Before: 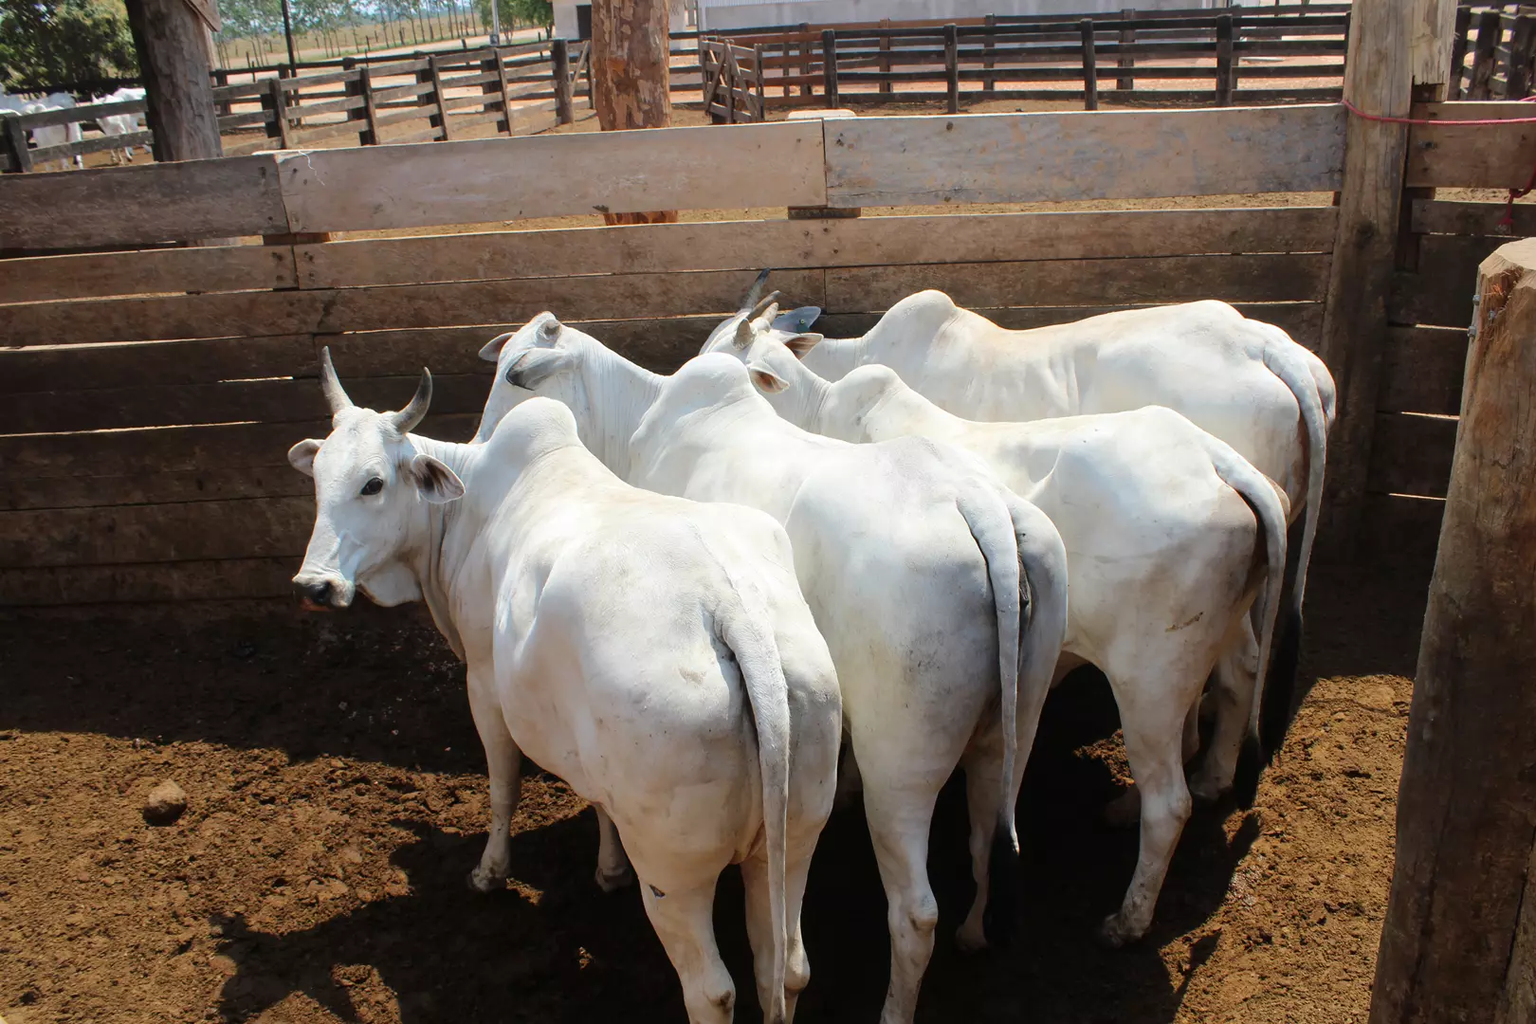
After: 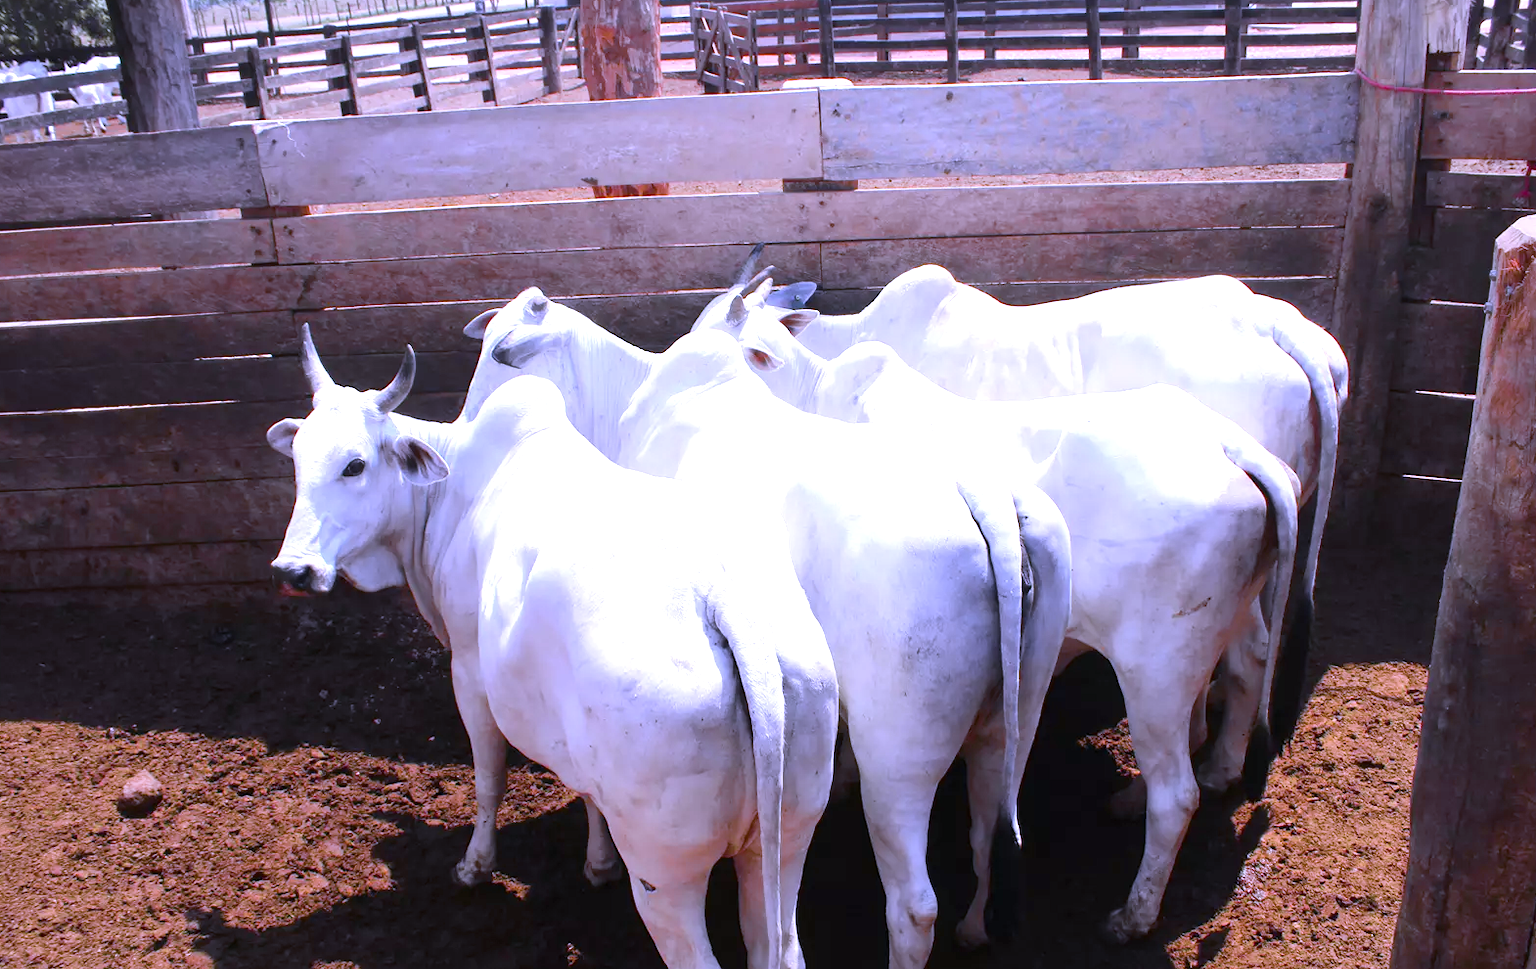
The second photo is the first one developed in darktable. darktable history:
crop: left 1.964%, top 3.251%, right 1.122%, bottom 4.933%
color zones: curves: ch1 [(0, 0.679) (0.143, 0.647) (0.286, 0.261) (0.378, -0.011) (0.571, 0.396) (0.714, 0.399) (0.857, 0.406) (1, 0.679)]
exposure: exposure 0.669 EV, compensate highlight preservation false
white balance: red 0.98, blue 1.61
